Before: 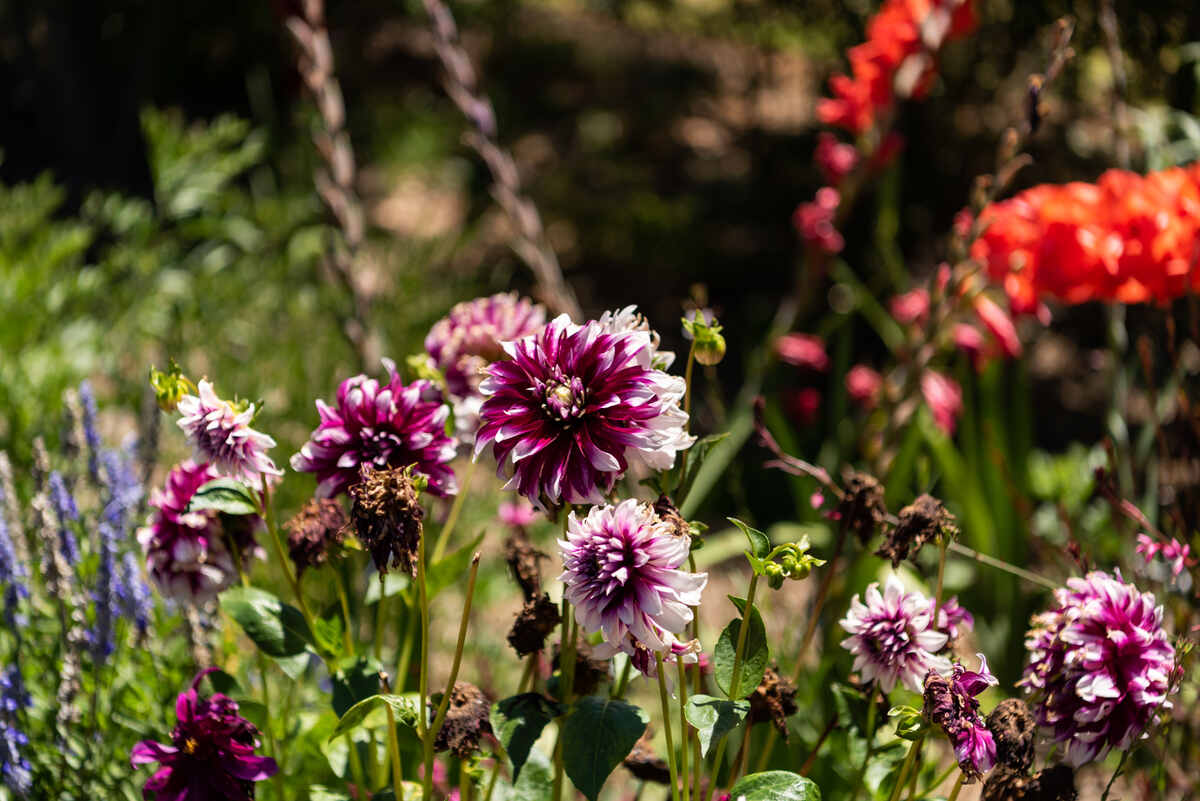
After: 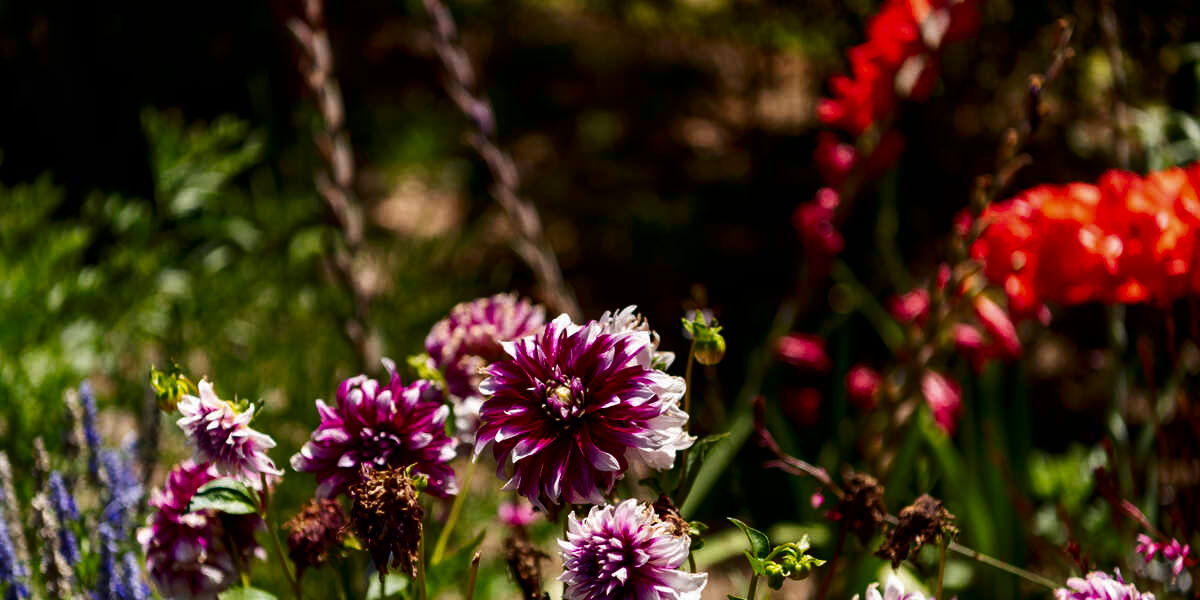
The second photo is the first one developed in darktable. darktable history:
crop: bottom 24.988%
contrast brightness saturation: contrast 0.1, brightness -0.26, saturation 0.14
